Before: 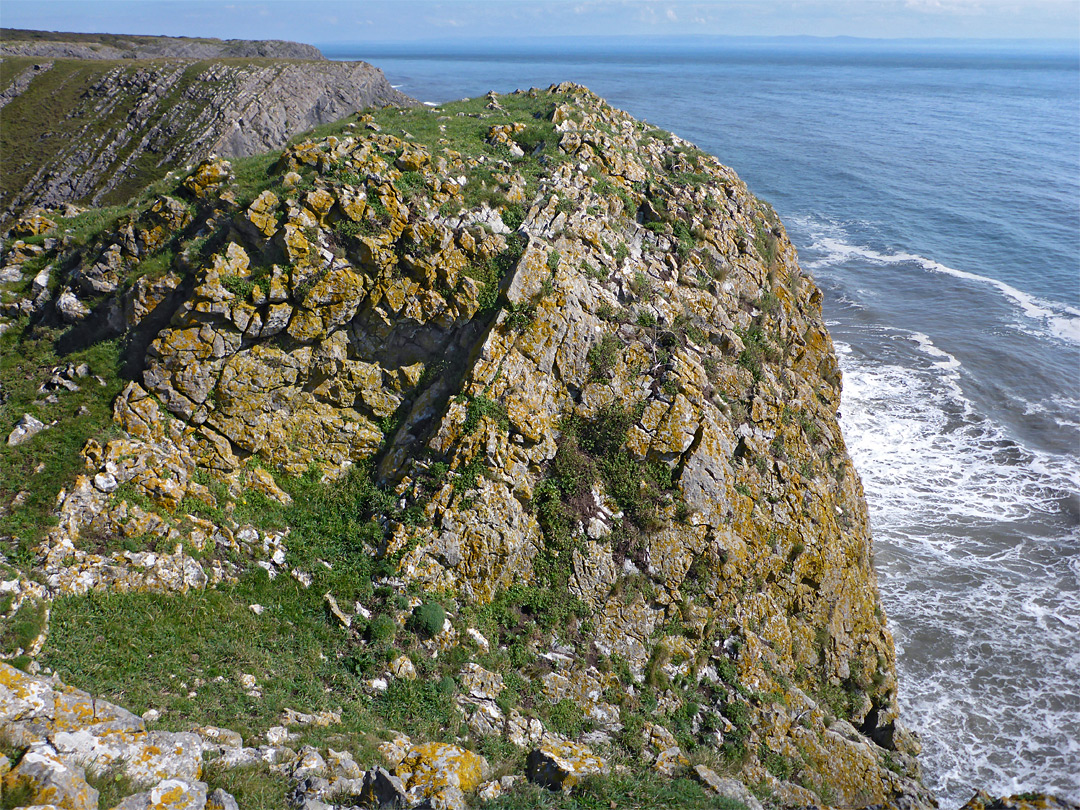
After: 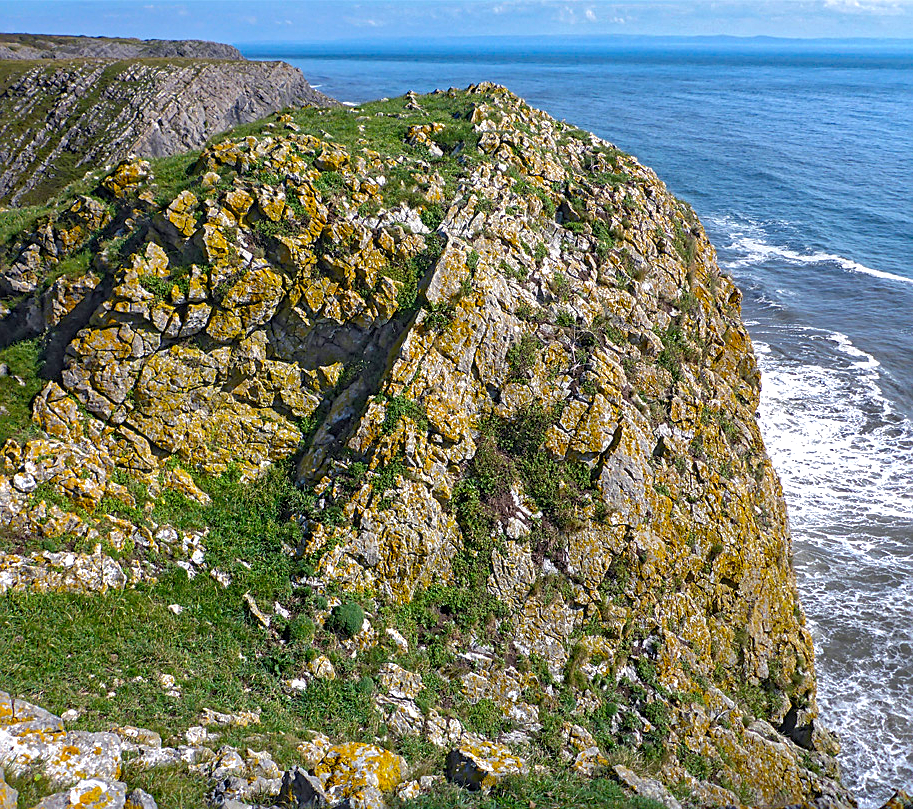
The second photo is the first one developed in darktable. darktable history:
crop: left 7.517%, right 7.857%
color balance rgb: perceptual saturation grading › global saturation 0.933%, perceptual brilliance grading › highlights 9.273%, perceptual brilliance grading › mid-tones 4.986%
sharpen: on, module defaults
shadows and highlights: on, module defaults
contrast brightness saturation: saturation 0.177
local contrast: on, module defaults
haze removal: compatibility mode true, adaptive false
